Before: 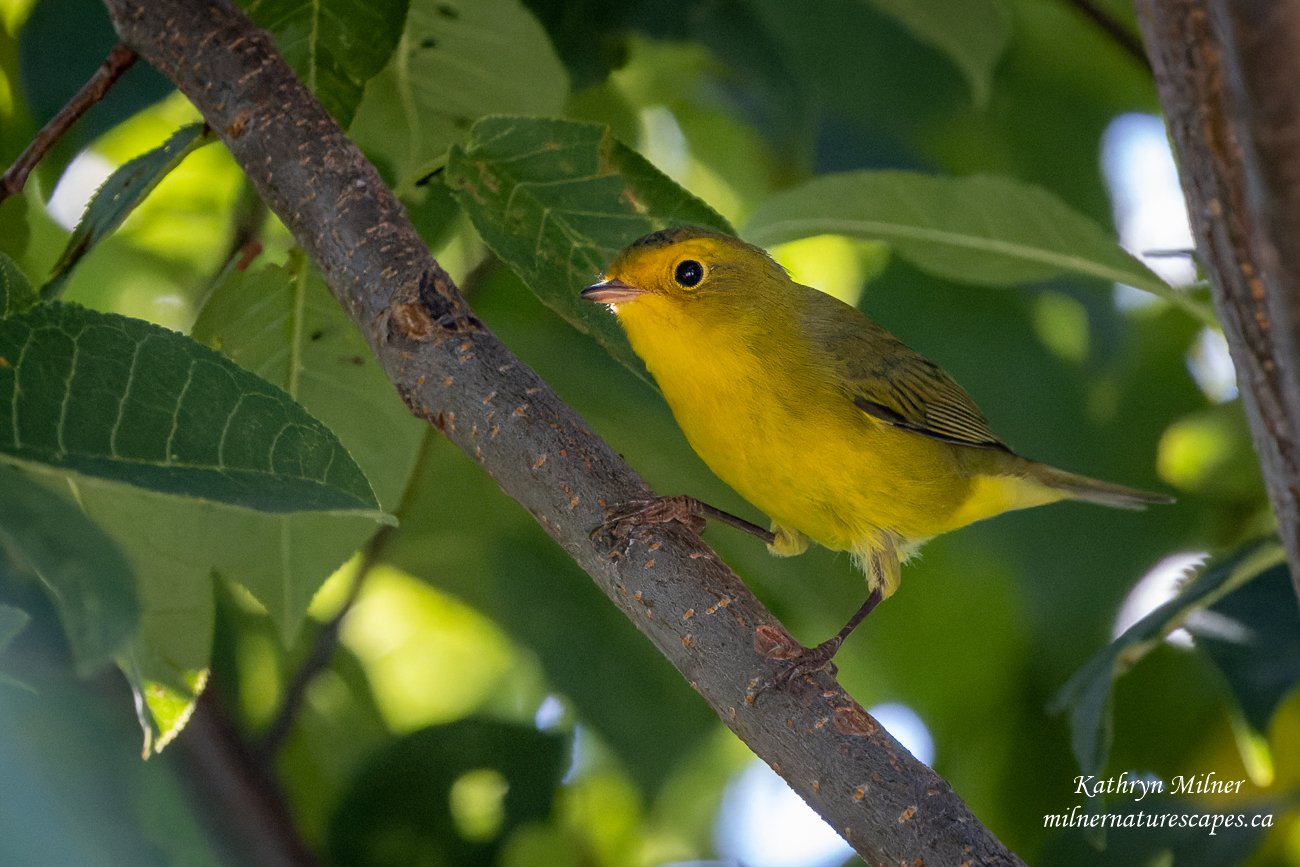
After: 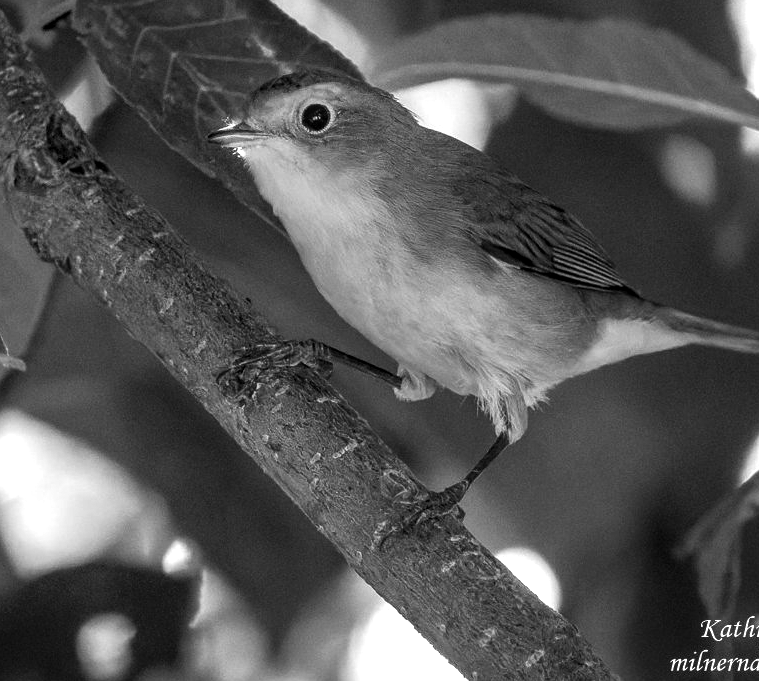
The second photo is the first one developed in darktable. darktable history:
tone equalizer: -8 EV -1.08 EV, -7 EV -1.03 EV, -6 EV -0.835 EV, -5 EV -0.541 EV, -3 EV 0.579 EV, -2 EV 0.869 EV, -1 EV 0.993 EV, +0 EV 1.06 EV, edges refinement/feathering 500, mask exposure compensation -1.57 EV, preserve details no
local contrast: on, module defaults
color calibration: output gray [0.22, 0.42, 0.37, 0], illuminant same as pipeline (D50), adaptation XYZ, x 0.345, y 0.359, temperature 5018.22 K
color balance rgb: perceptual saturation grading › global saturation 29.913%, global vibrance 20%
crop and rotate: left 28.72%, top 18.025%, right 12.819%, bottom 3.34%
shadows and highlights: shadows 43.3, highlights 7.77
